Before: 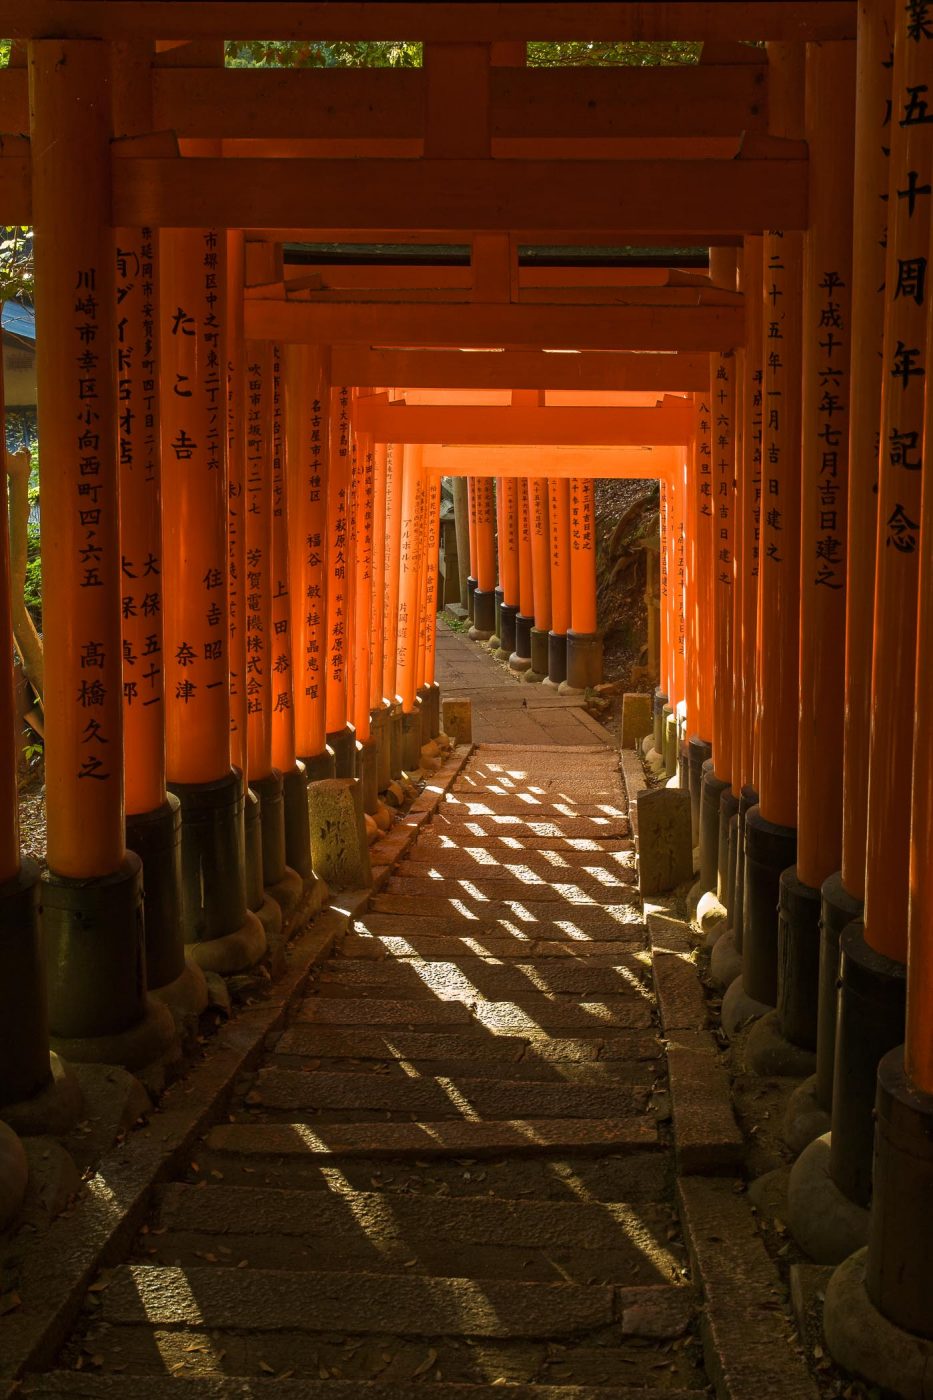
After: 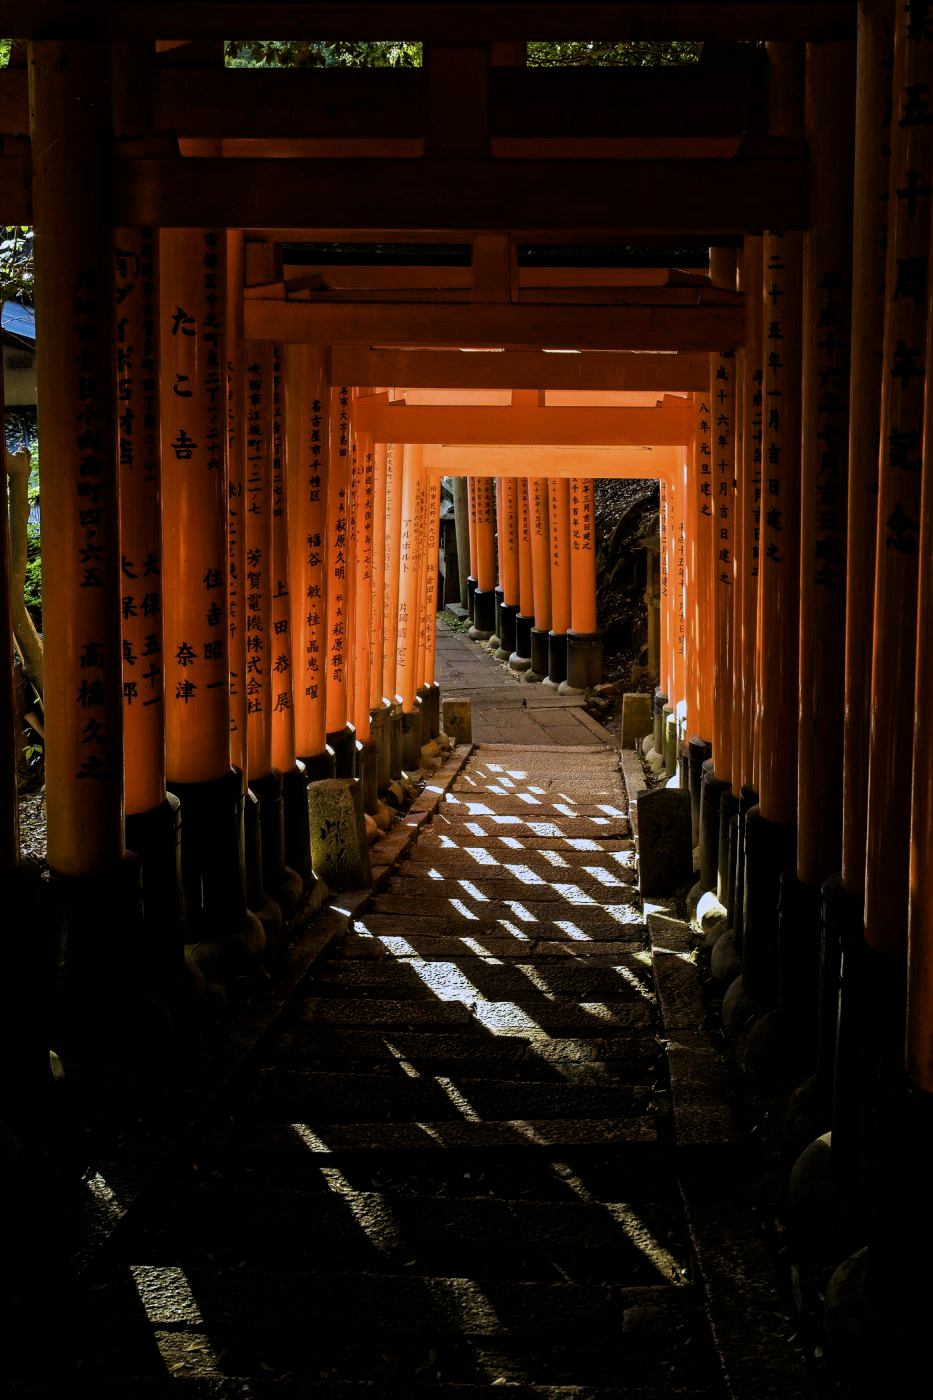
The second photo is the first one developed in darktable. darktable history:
filmic rgb: black relative exposure -4 EV, white relative exposure 3 EV, hardness 3.02, contrast 1.4
white balance: red 0.871, blue 1.249
